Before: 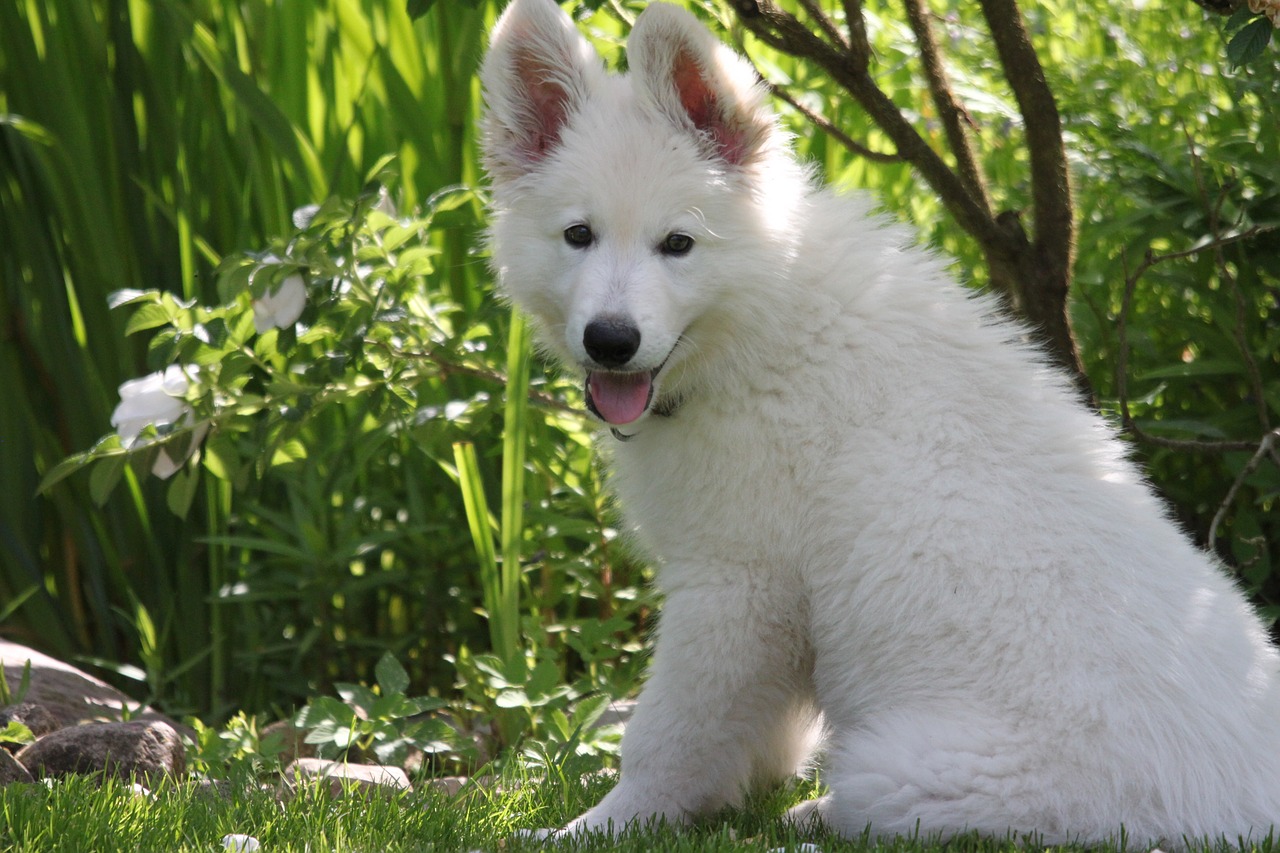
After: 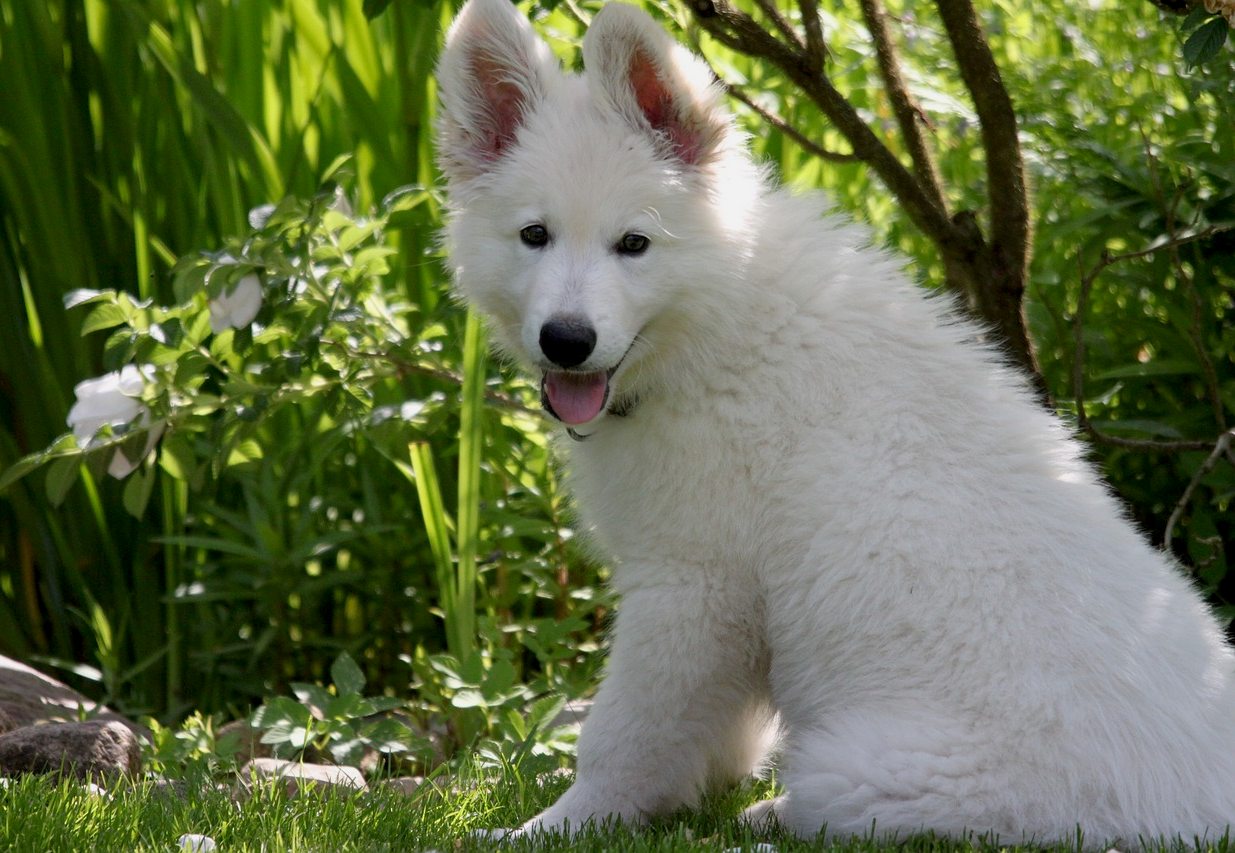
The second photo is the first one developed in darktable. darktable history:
exposure: black level correction 0.009, exposure -0.165 EV, compensate highlight preservation false
crop and rotate: left 3.446%
